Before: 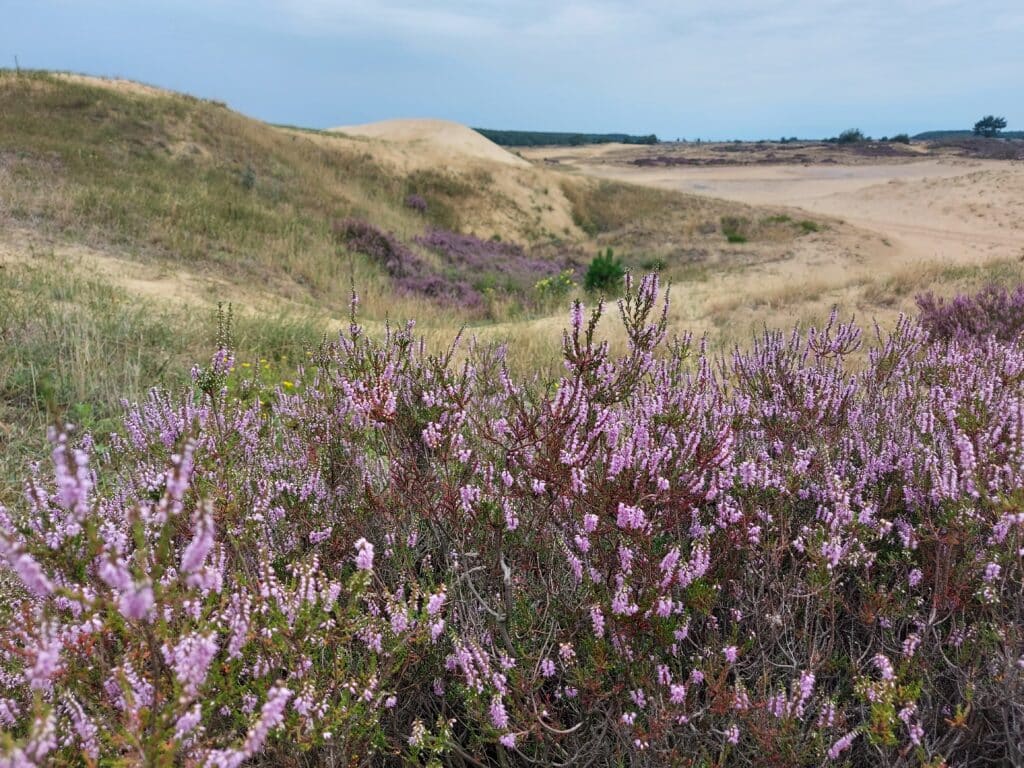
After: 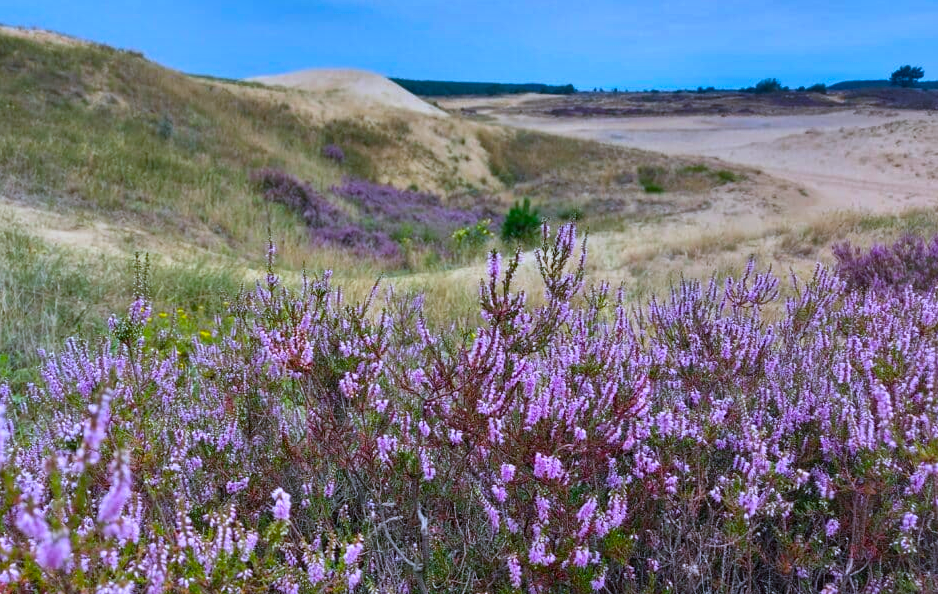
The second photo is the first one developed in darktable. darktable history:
white balance: red 0.948, green 1.02, blue 1.176
color balance rgb: linear chroma grading › global chroma 15%, perceptual saturation grading › global saturation 30%
crop: left 8.155%, top 6.611%, bottom 15.385%
shadows and highlights: shadows 24.5, highlights -78.15, soften with gaussian
